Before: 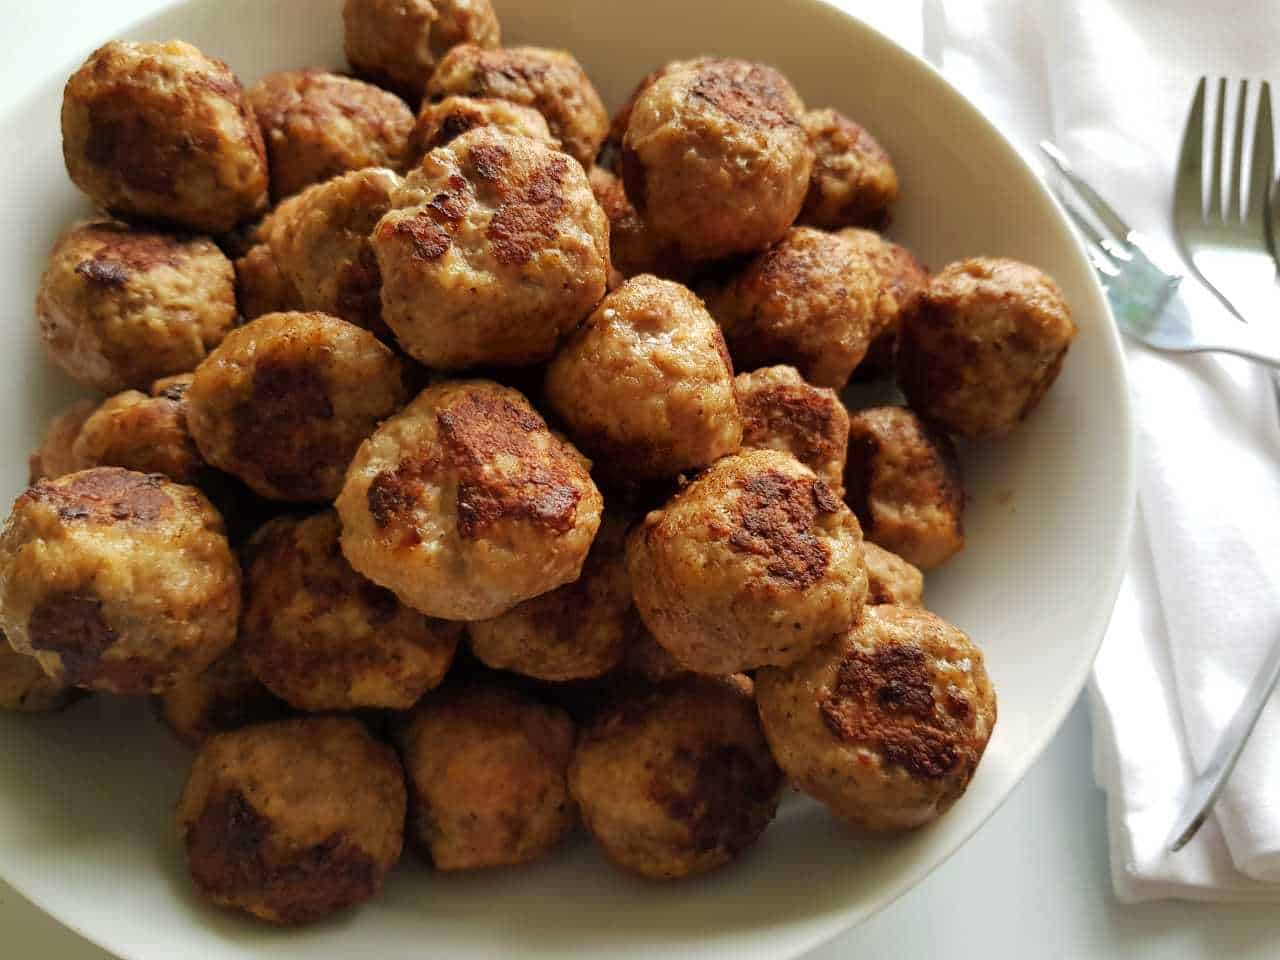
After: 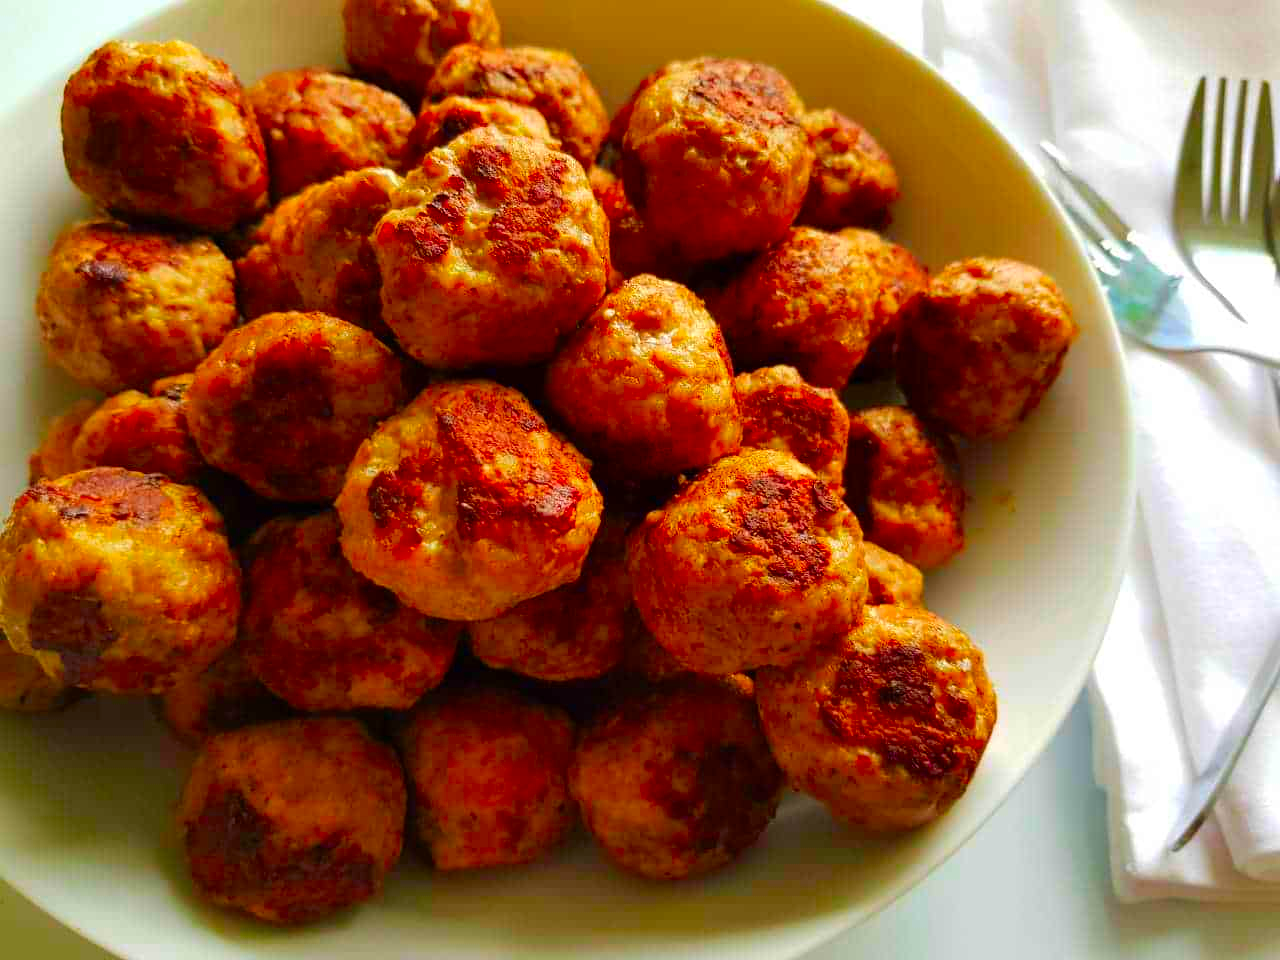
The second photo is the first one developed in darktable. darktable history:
color correction: highlights b* -0.013, saturation 2.2
